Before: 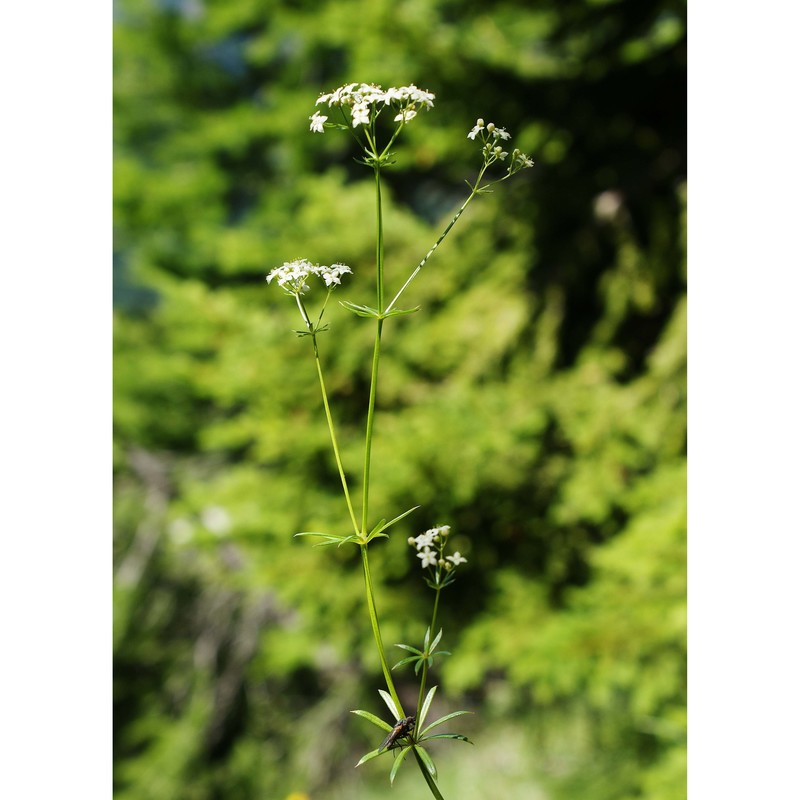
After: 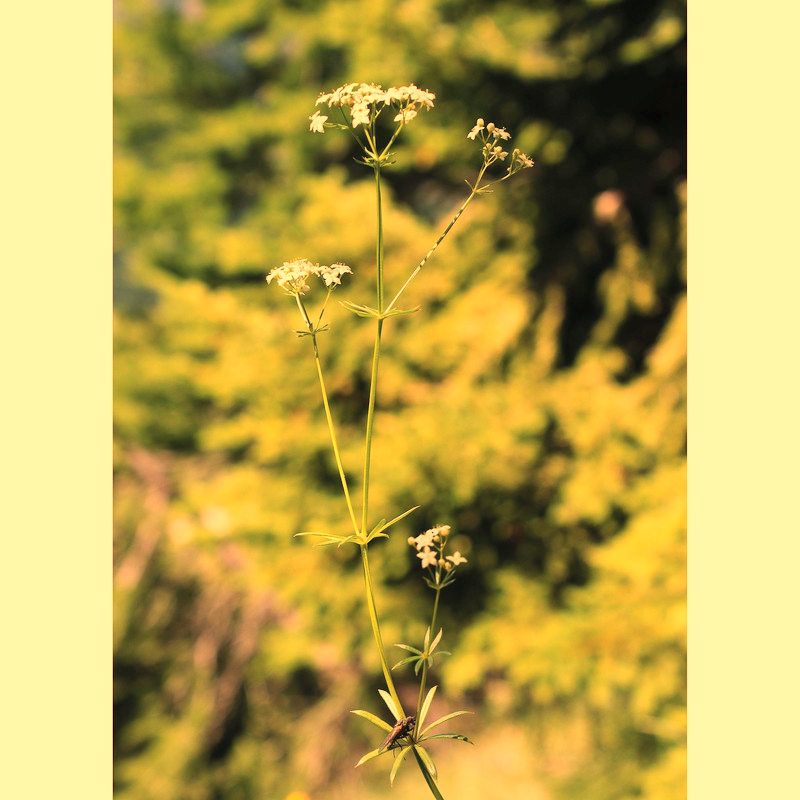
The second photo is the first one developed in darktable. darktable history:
contrast brightness saturation: brightness 0.15
white balance: red 1.467, blue 0.684
